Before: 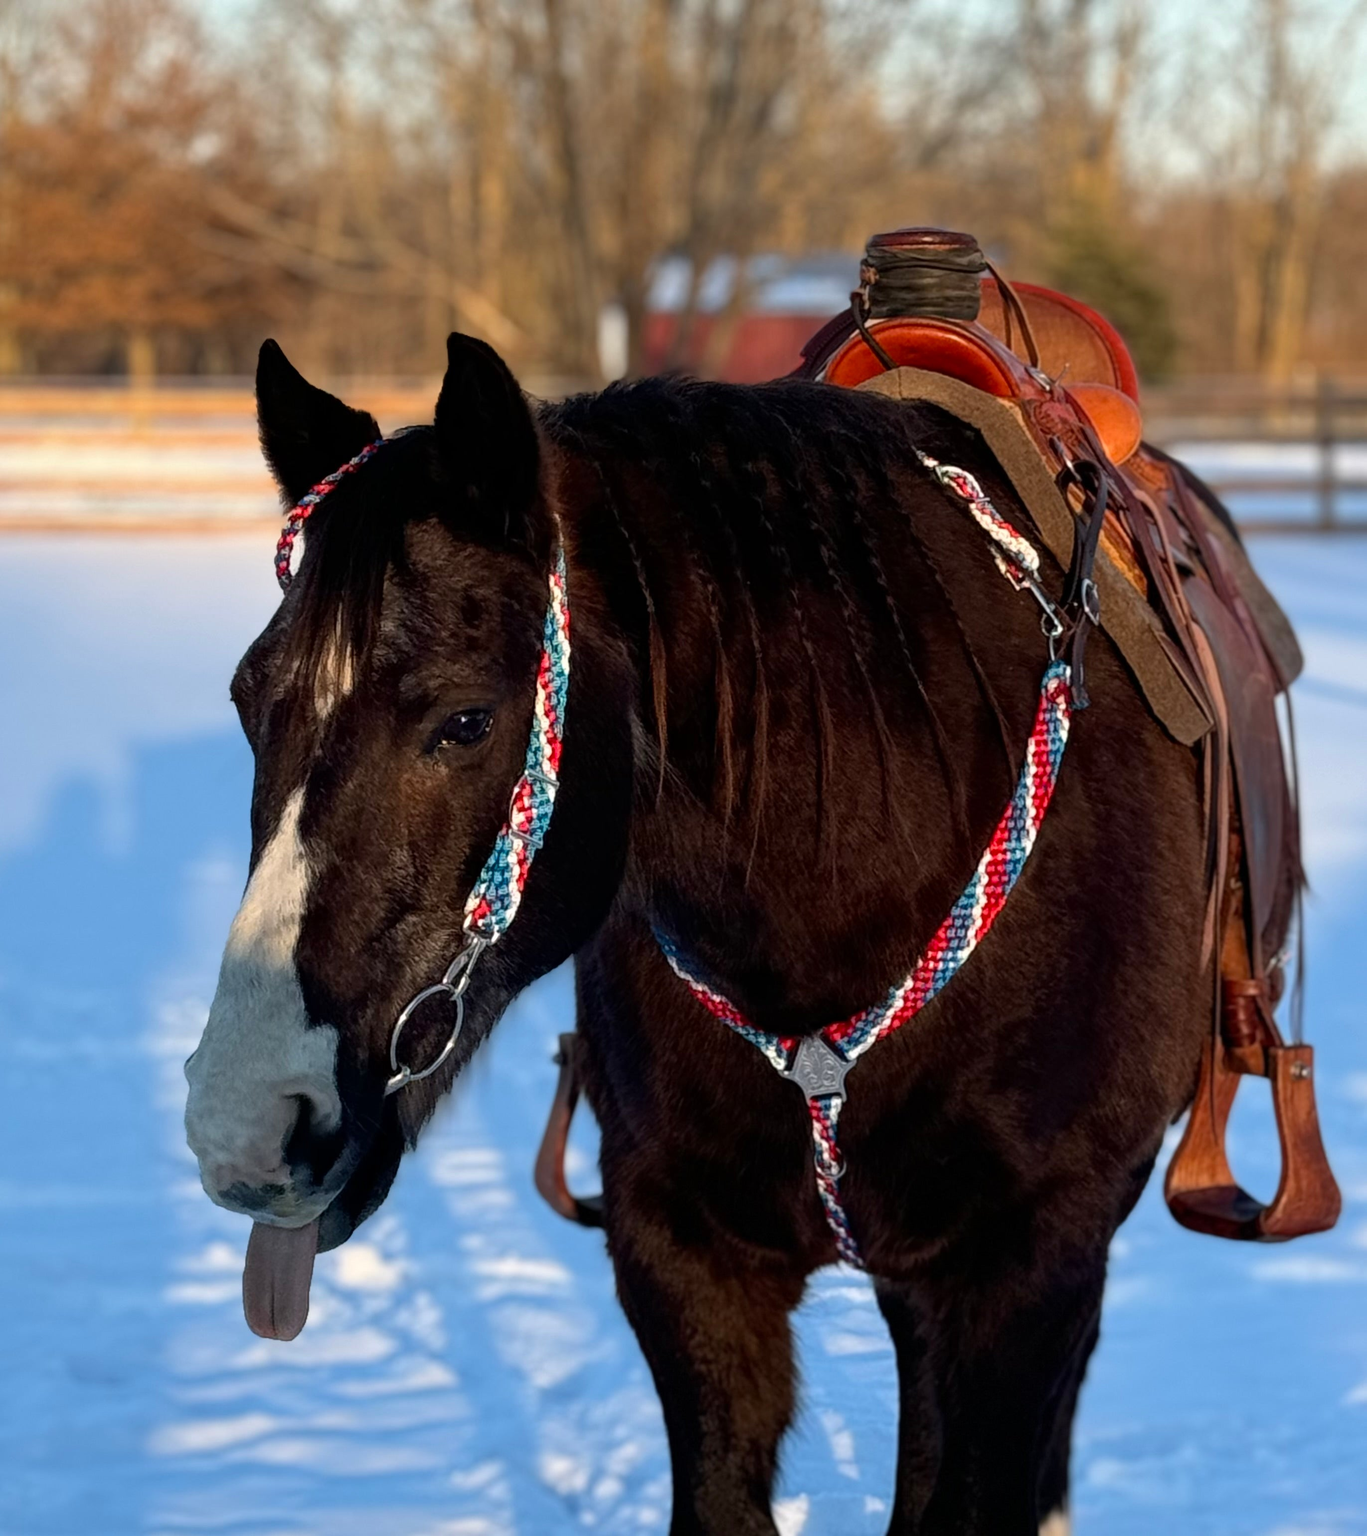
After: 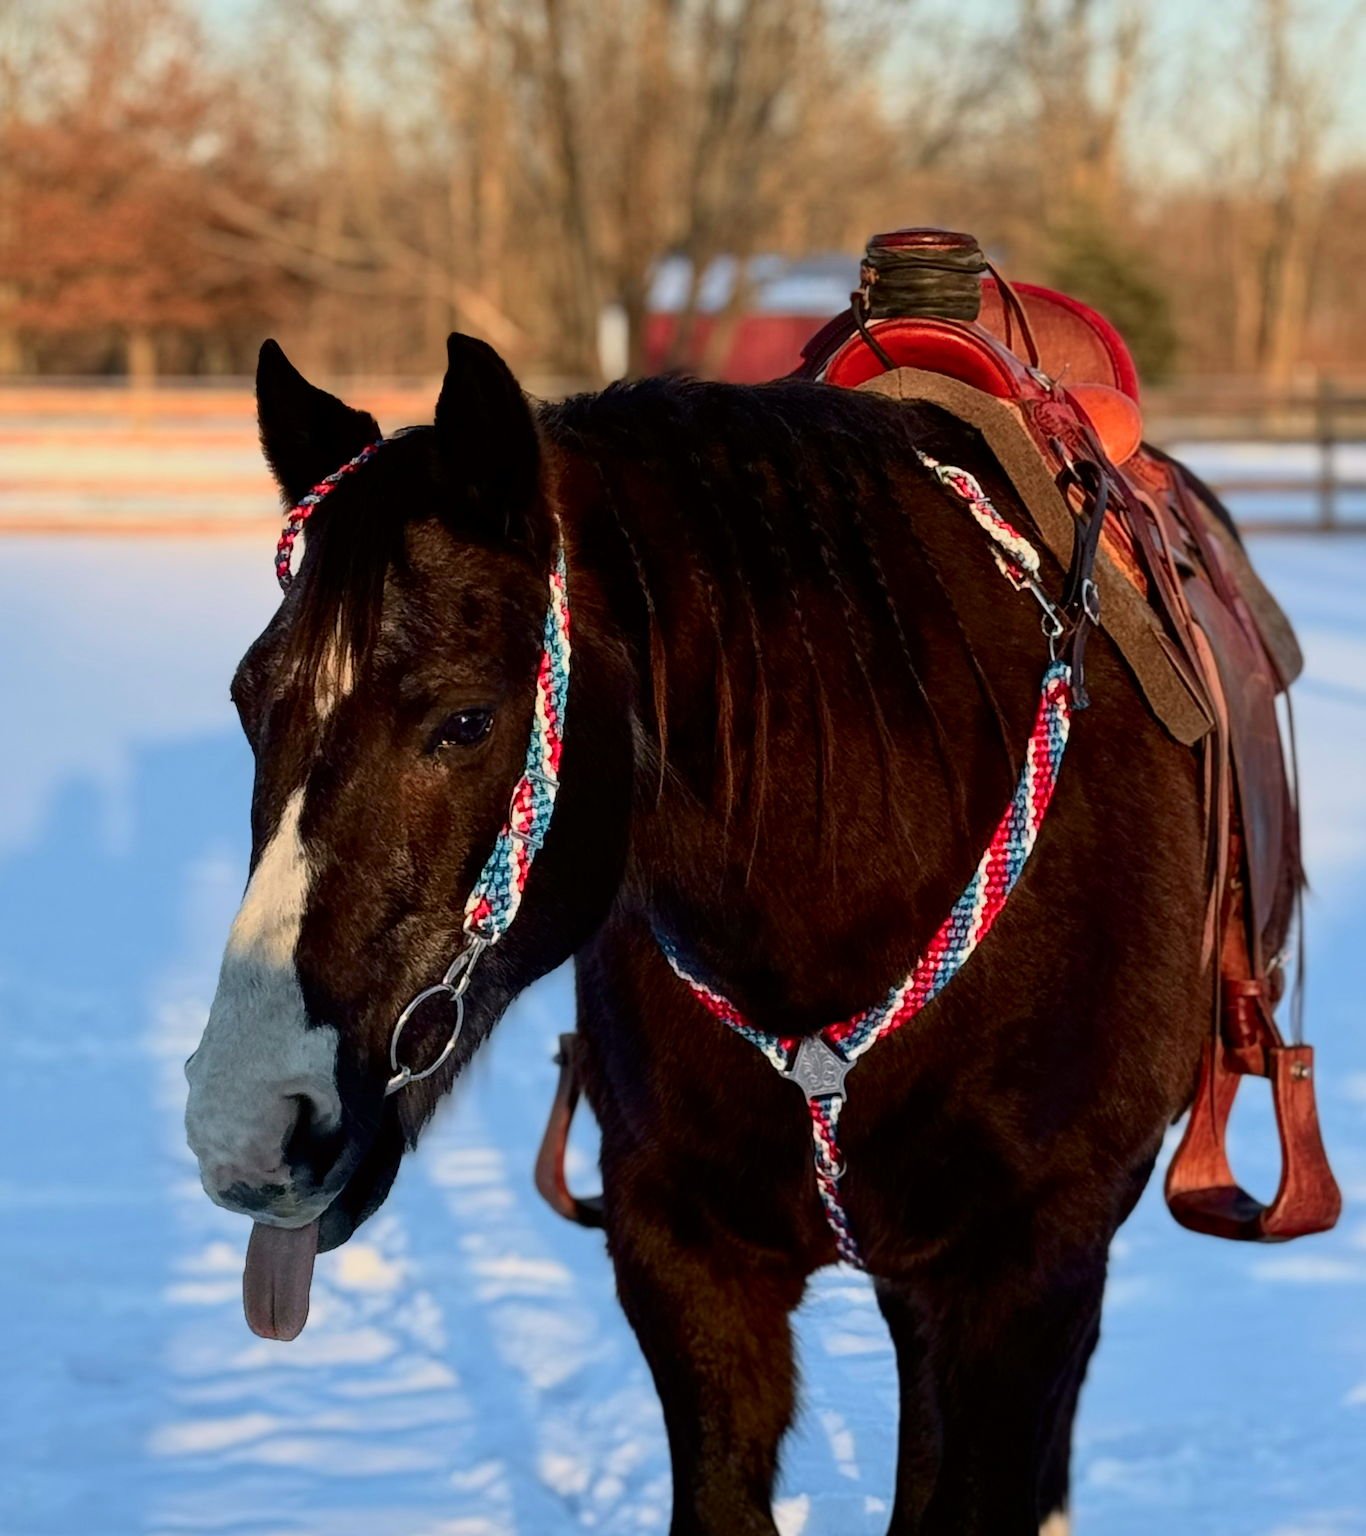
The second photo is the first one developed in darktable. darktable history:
tone curve: curves: ch0 [(0, 0) (0.091, 0.066) (0.184, 0.16) (0.491, 0.519) (0.748, 0.765) (1, 0.919)]; ch1 [(0, 0) (0.179, 0.173) (0.322, 0.32) (0.424, 0.424) (0.502, 0.504) (0.56, 0.578) (0.631, 0.675) (0.777, 0.806) (1, 1)]; ch2 [(0, 0) (0.434, 0.447) (0.483, 0.487) (0.547, 0.573) (0.676, 0.673) (1, 1)], color space Lab, independent channels, preserve colors none
levels: levels [0, 0.499, 1]
